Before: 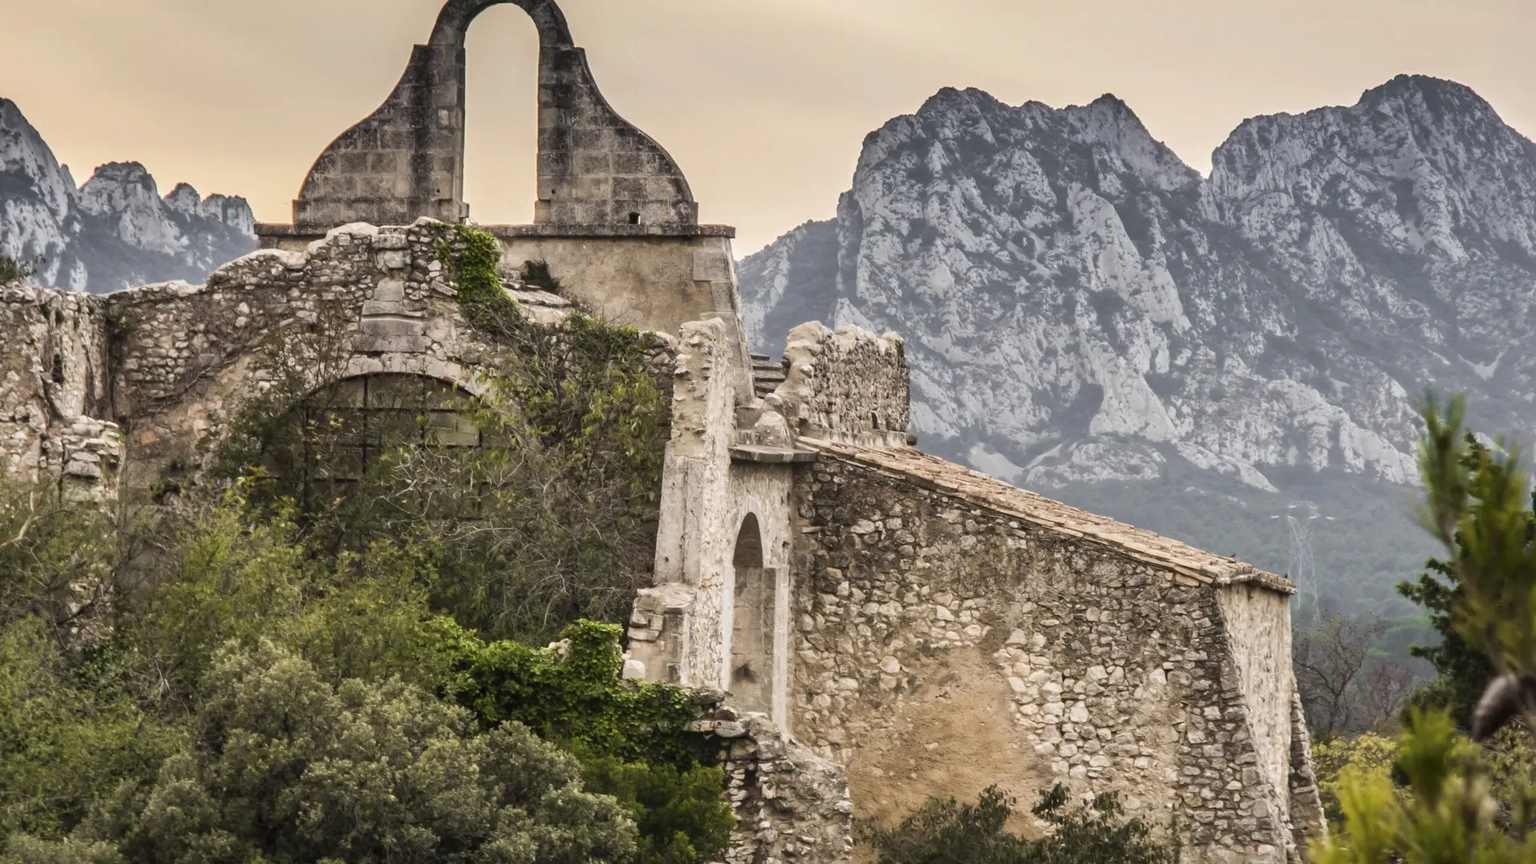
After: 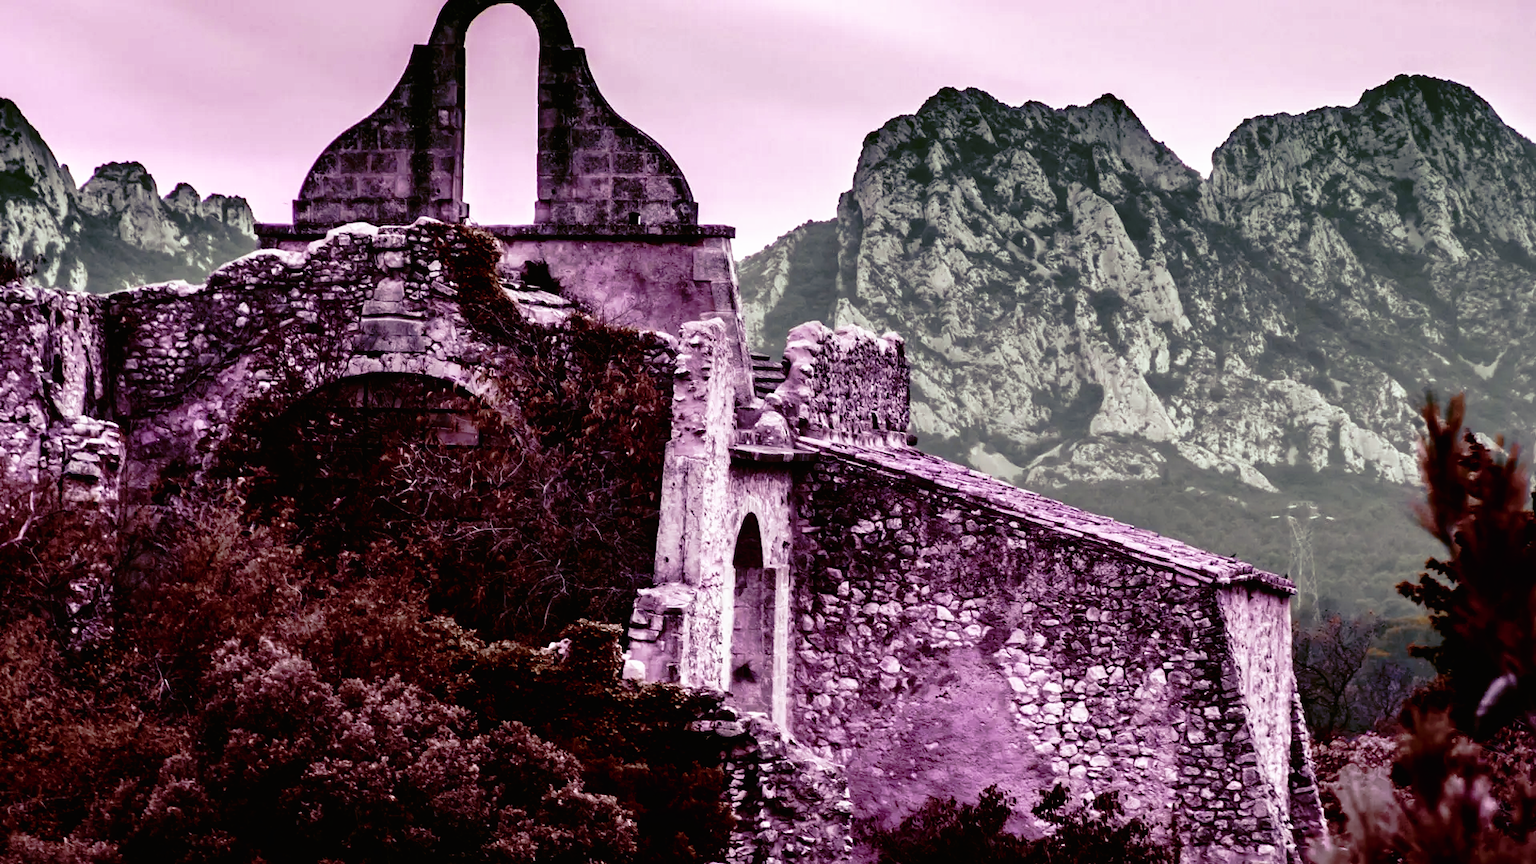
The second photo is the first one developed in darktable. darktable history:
tone curve: curves: ch0 [(0, 0) (0.003, 0.008) (0.011, 0.008) (0.025, 0.008) (0.044, 0.008) (0.069, 0.006) (0.1, 0.006) (0.136, 0.006) (0.177, 0.008) (0.224, 0.012) (0.277, 0.026) (0.335, 0.083) (0.399, 0.165) (0.468, 0.292) (0.543, 0.416) (0.623, 0.535) (0.709, 0.692) (0.801, 0.853) (0.898, 0.981) (1, 1)], preserve colors none
color look up table: target L [97.23, 97.43, 76.68, 85.68, 84.07, 81.73, 78.16, 70.56, 56.93, 44.95, 48.63, 21.68, 200, 74.68, 72.92, 63.97, 63.36, 58.64, 46.18, 44.21, 35.65, 30.37, 32.96, 7.491, 17.58, 81.34, 71.39, 71.23, 64.43, 55.89, 55.52, 50.14, 52.31, 58.42, 47.68, 61.93, 38.66, 36.14, 44, 0.168, 19.33, 0.091, 88.83, 76.48, 65.85, 63.21, 41.59, 31.03, 23.81], target a [-0.299, 0.947, 12.26, -26.56, 3.991, -20.03, -1.756, -4.609, -20.37, 10.01, 12.5, 17.08, 0, 20.73, 30.11, 19.15, 47.94, 52.54, 39.57, 26.74, 28.96, 22.41, 25.8, 44.98, 1.413, 2.499, 10.8, -10.72, -2.467, 26.68, 33.63, 21.64, -15.28, -17.01, -20.38, -17.53, 30.41, -0.294, -8.358, -0.068, 26.84, 0.423, -16.94, -33.61, -31.3, -32.98, -17.05, -11.03, -23.26], target b [3.745, -0.691, 21.95, 46.45, 7.376, 48.83, 41.62, 25.68, 29.17, 16.77, -0.068, 36.97, 0, -21.85, -17.08, -14.3, -34.85, -27.78, -62.7, -34.22, -43.09, -34.09, -17.38, -35.34, -3.55, -14.71, -27.69, 8.809, 1.458, -50.64, -50.83, -37.72, 13.36, 1.441, 22.09, -10.18, -48.95, 0.949, -3.311, 0.249, -27.69, -0.122, 13.49, 43.88, 35.1, 33.26, 19.25, 17.43, 40.52], num patches 49
